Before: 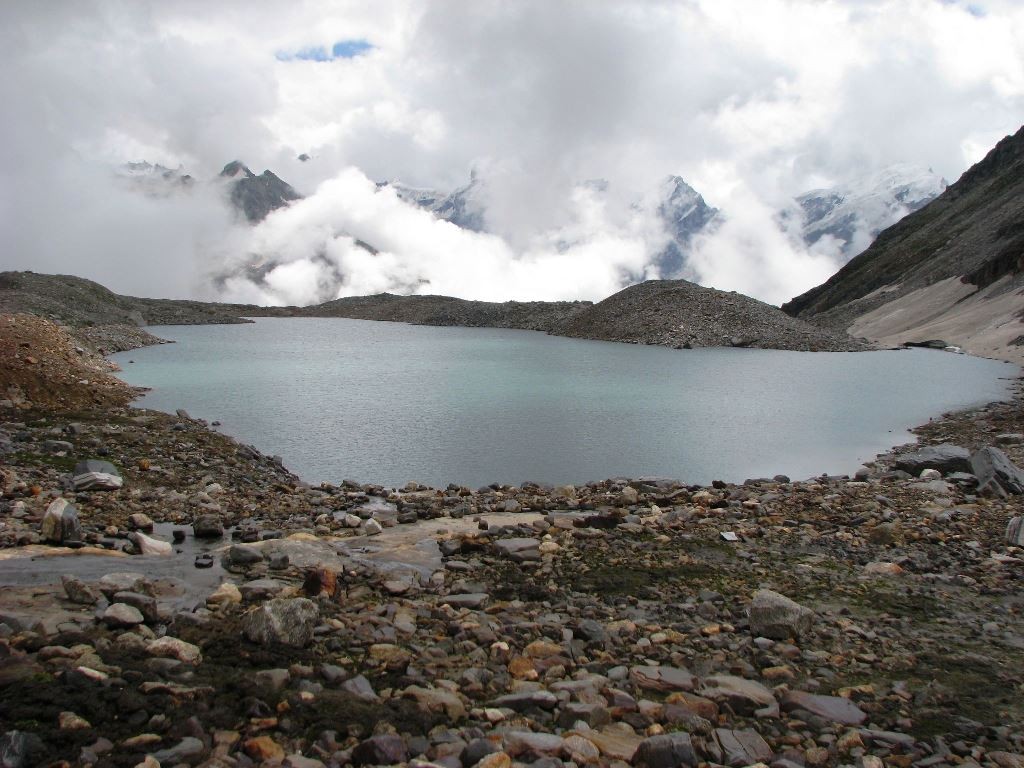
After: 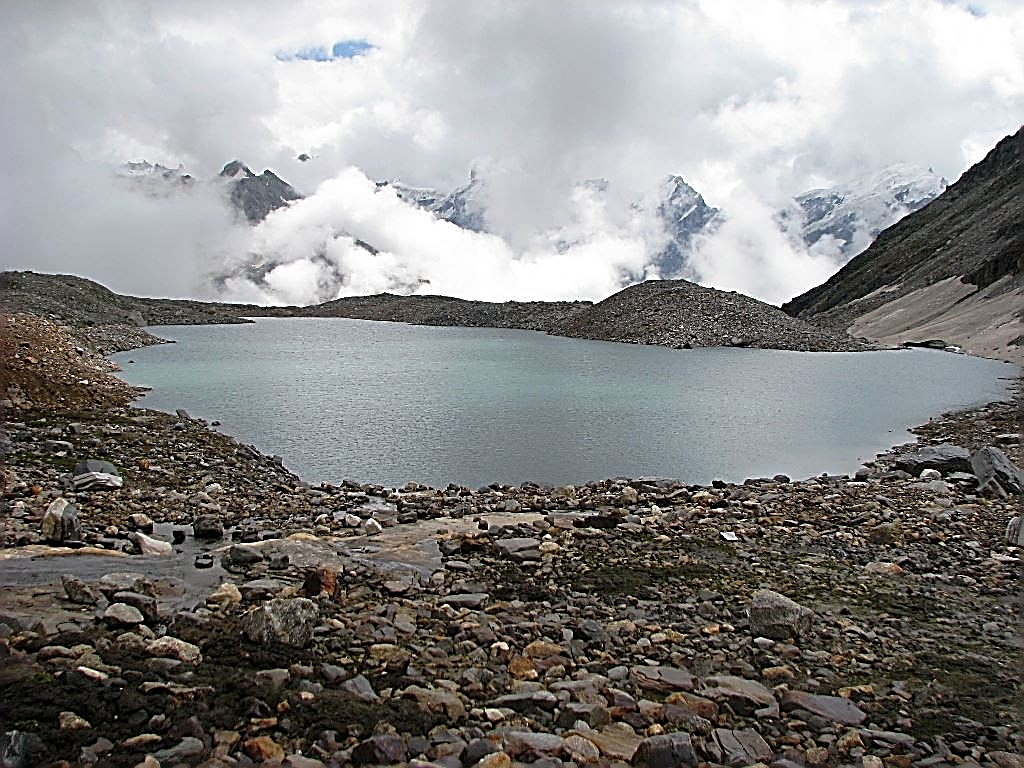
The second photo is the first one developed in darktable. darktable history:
sharpen: amount 1.986
